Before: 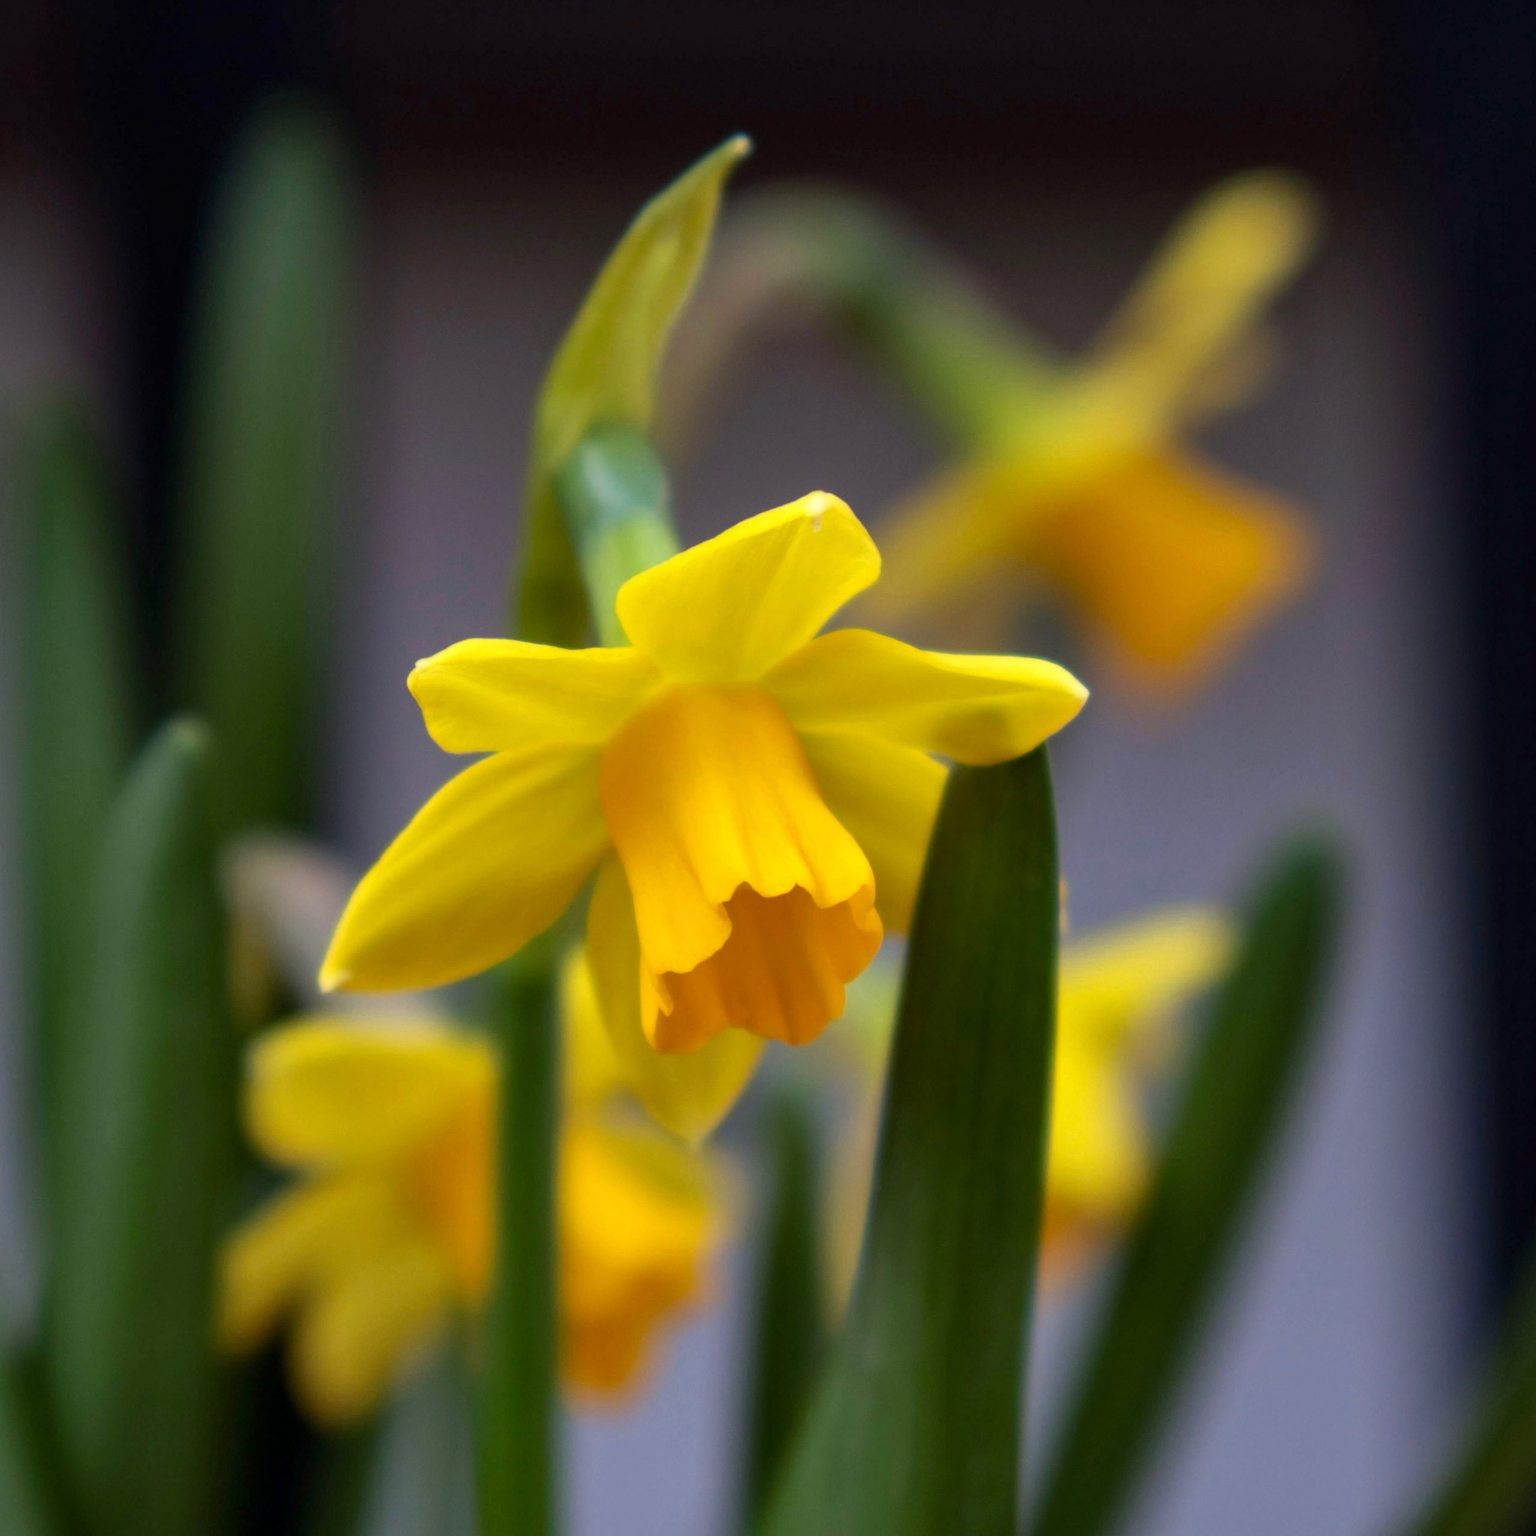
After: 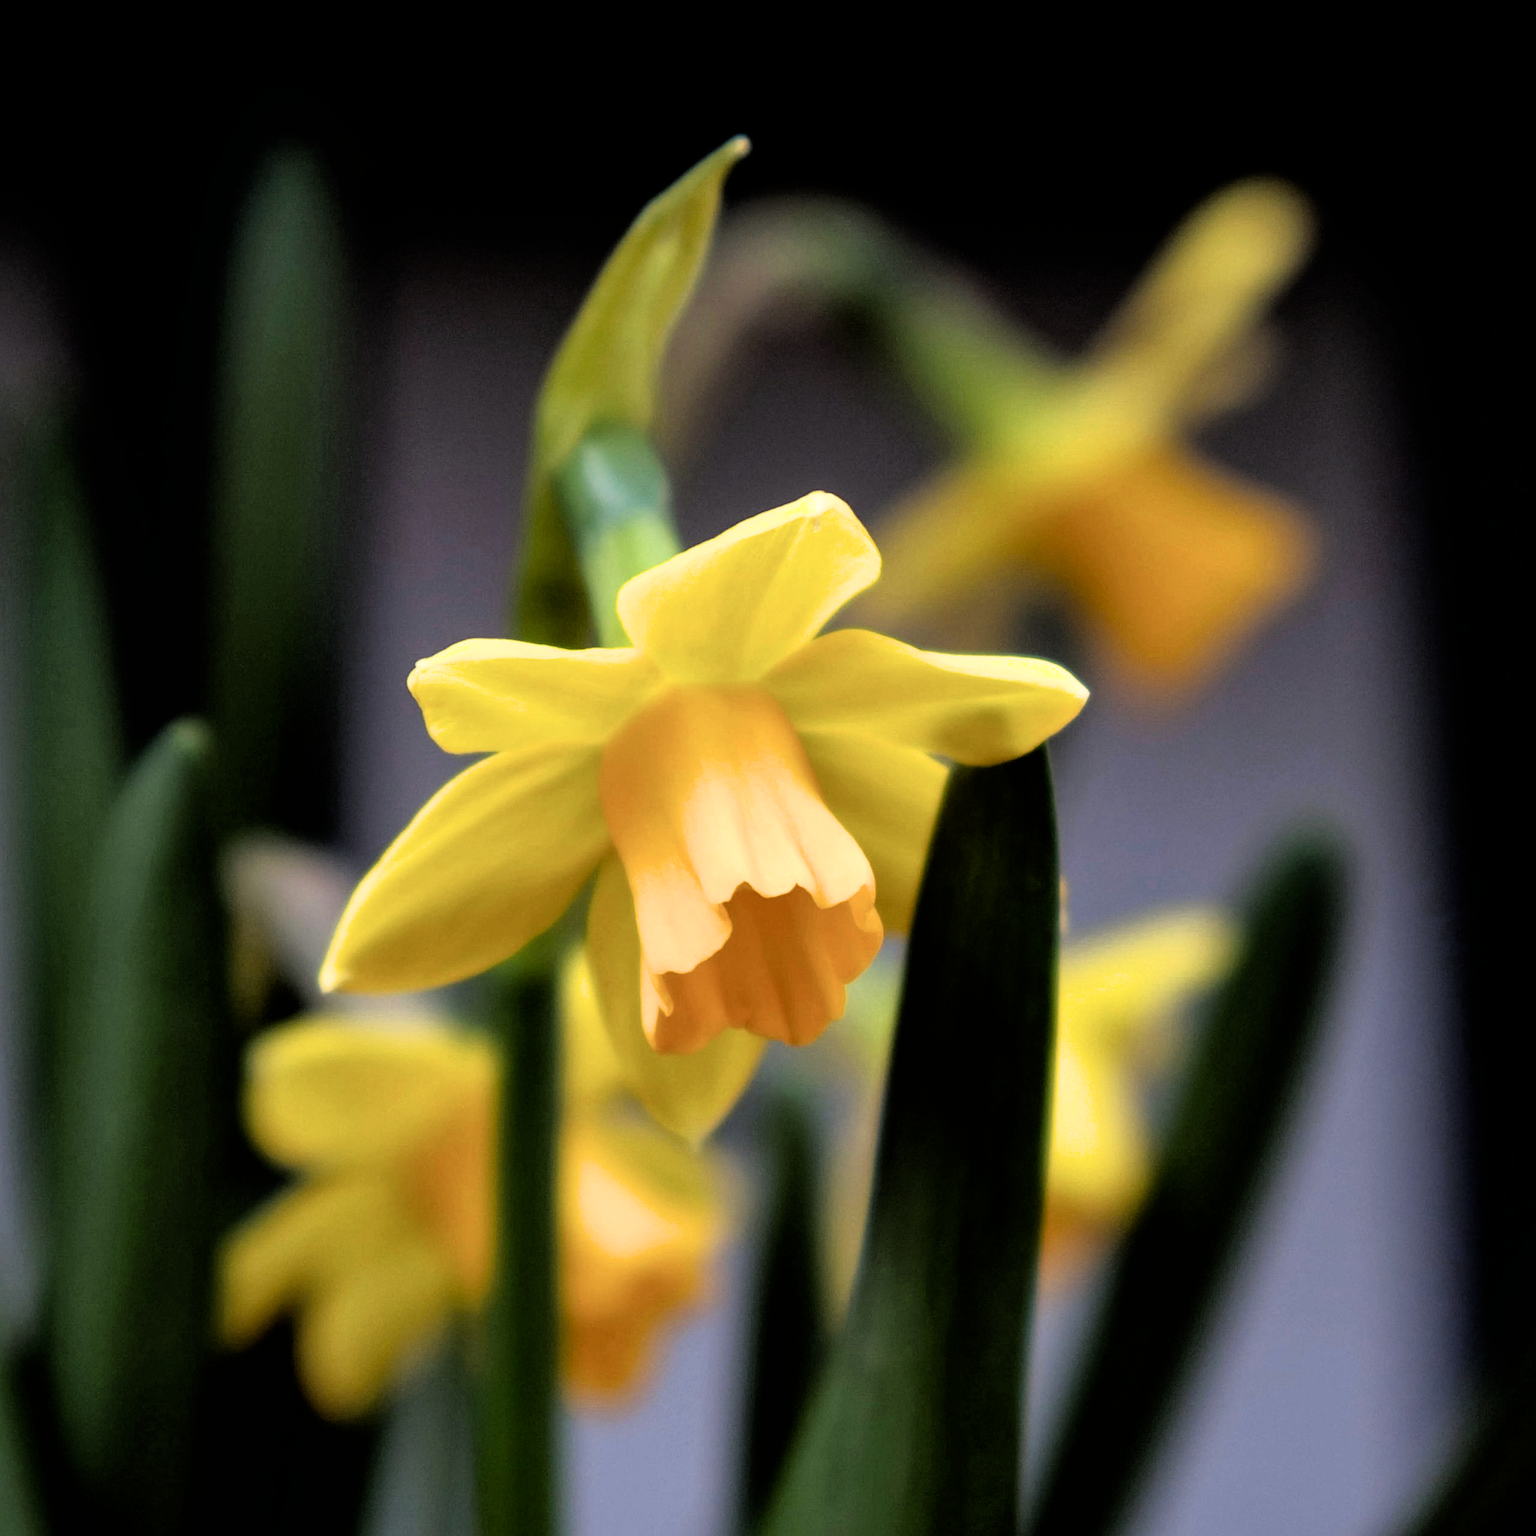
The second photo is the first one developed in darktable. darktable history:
sharpen: radius 2.167, amount 0.381, threshold 0
filmic rgb: black relative exposure -3.64 EV, white relative exposure 2.44 EV, hardness 3.29
